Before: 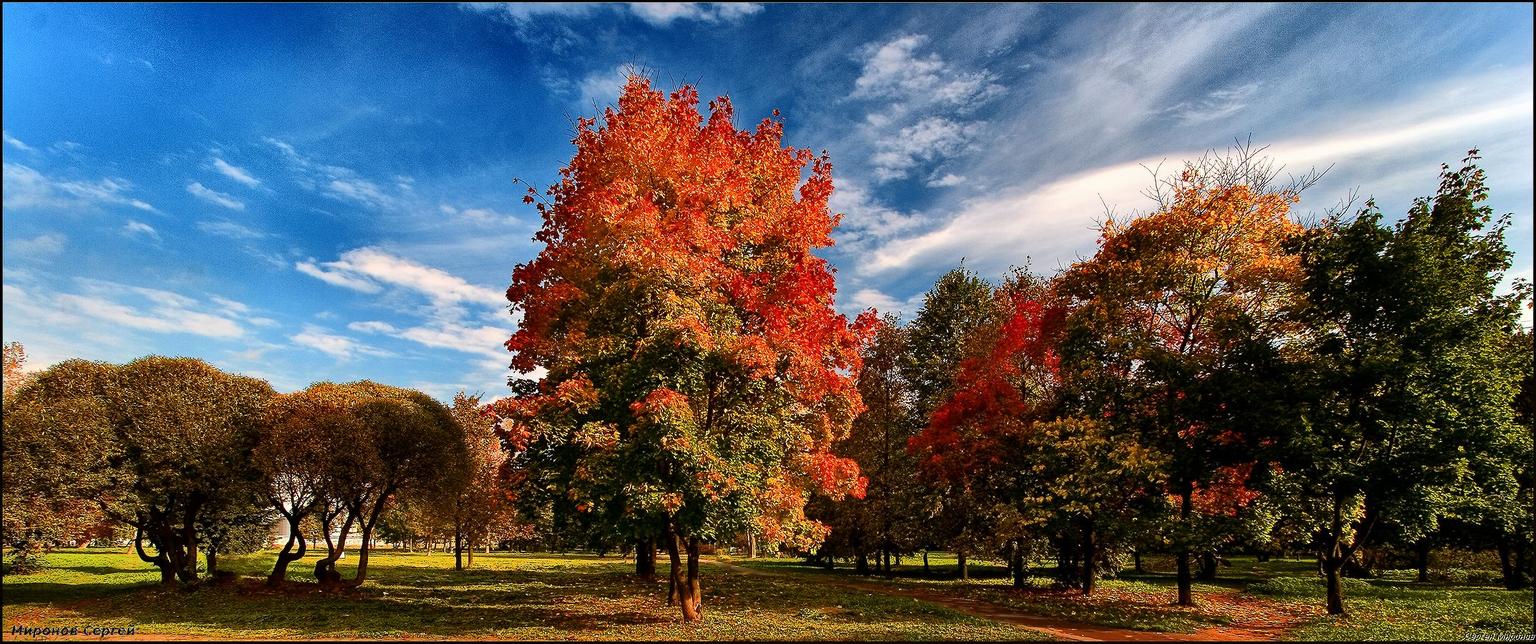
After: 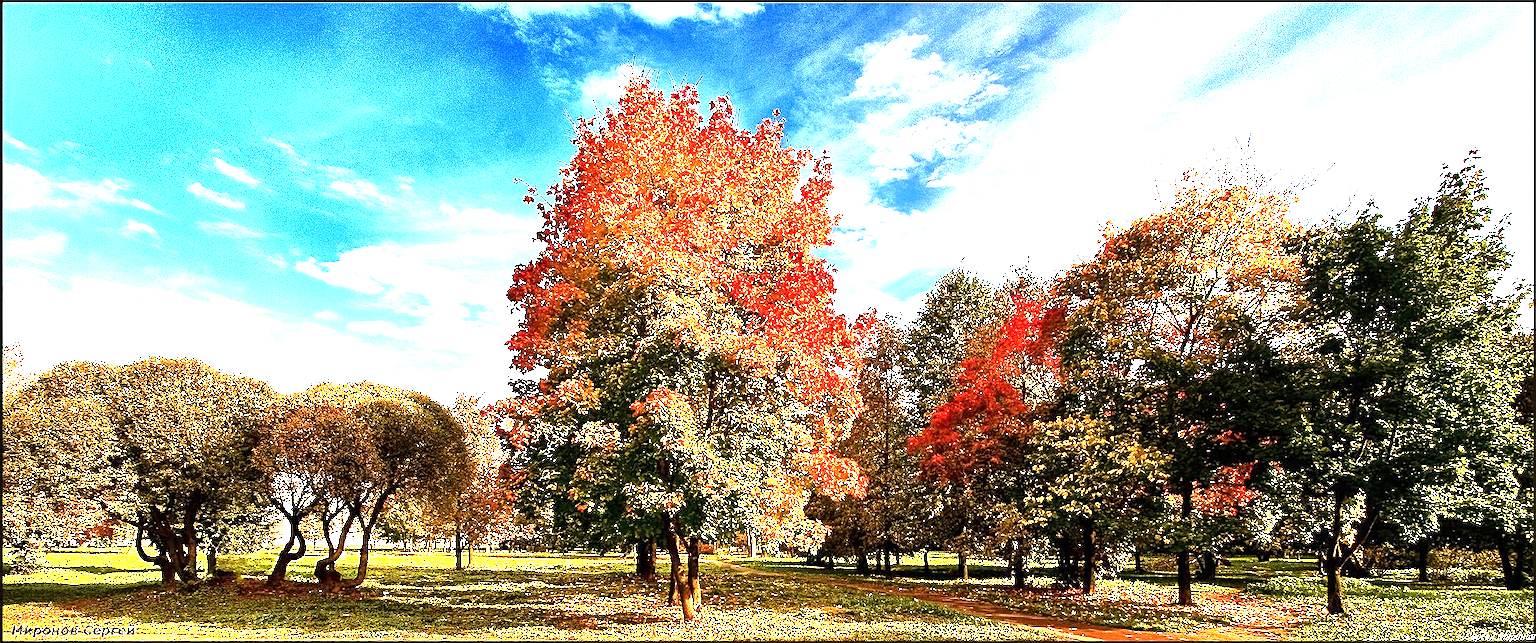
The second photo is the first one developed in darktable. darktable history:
local contrast: highlights 103%, shadows 97%, detail 119%, midtone range 0.2
sharpen: on, module defaults
exposure: black level correction 0, exposure 1.925 EV, compensate exposure bias true, compensate highlight preservation false
tone equalizer: -8 EV -0.453 EV, -7 EV -0.422 EV, -6 EV -0.295 EV, -5 EV -0.259 EV, -3 EV 0.225 EV, -2 EV 0.315 EV, -1 EV 0.407 EV, +0 EV 0.406 EV
